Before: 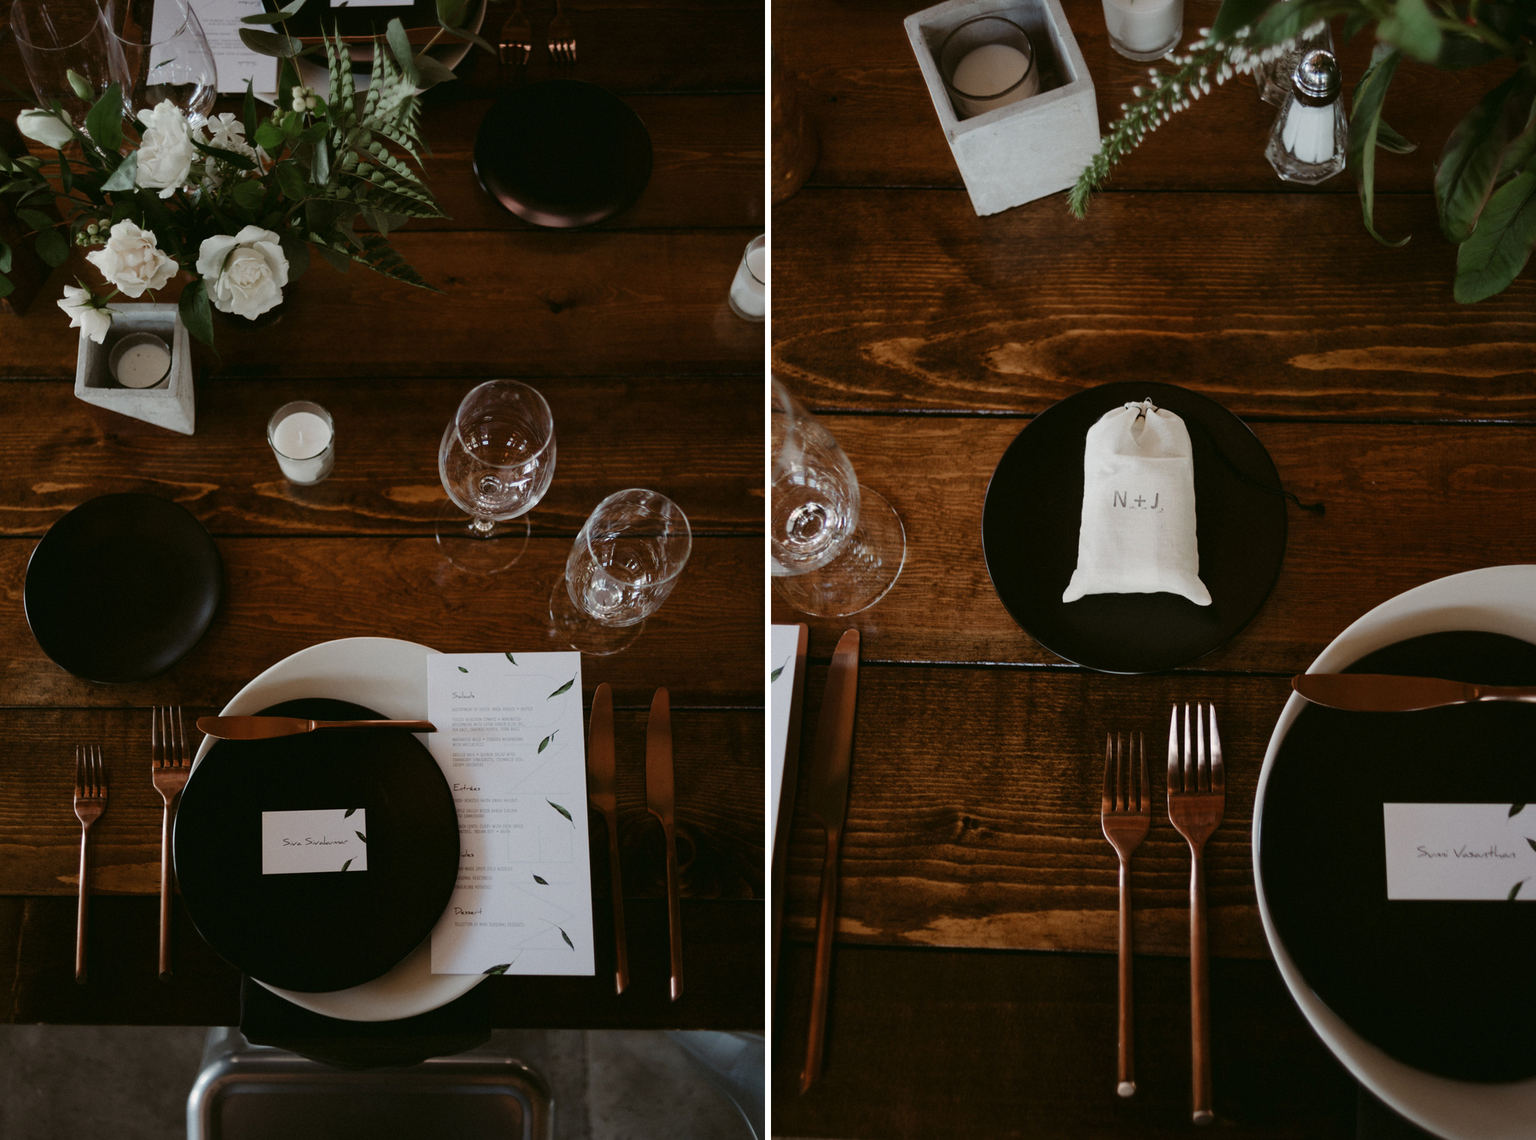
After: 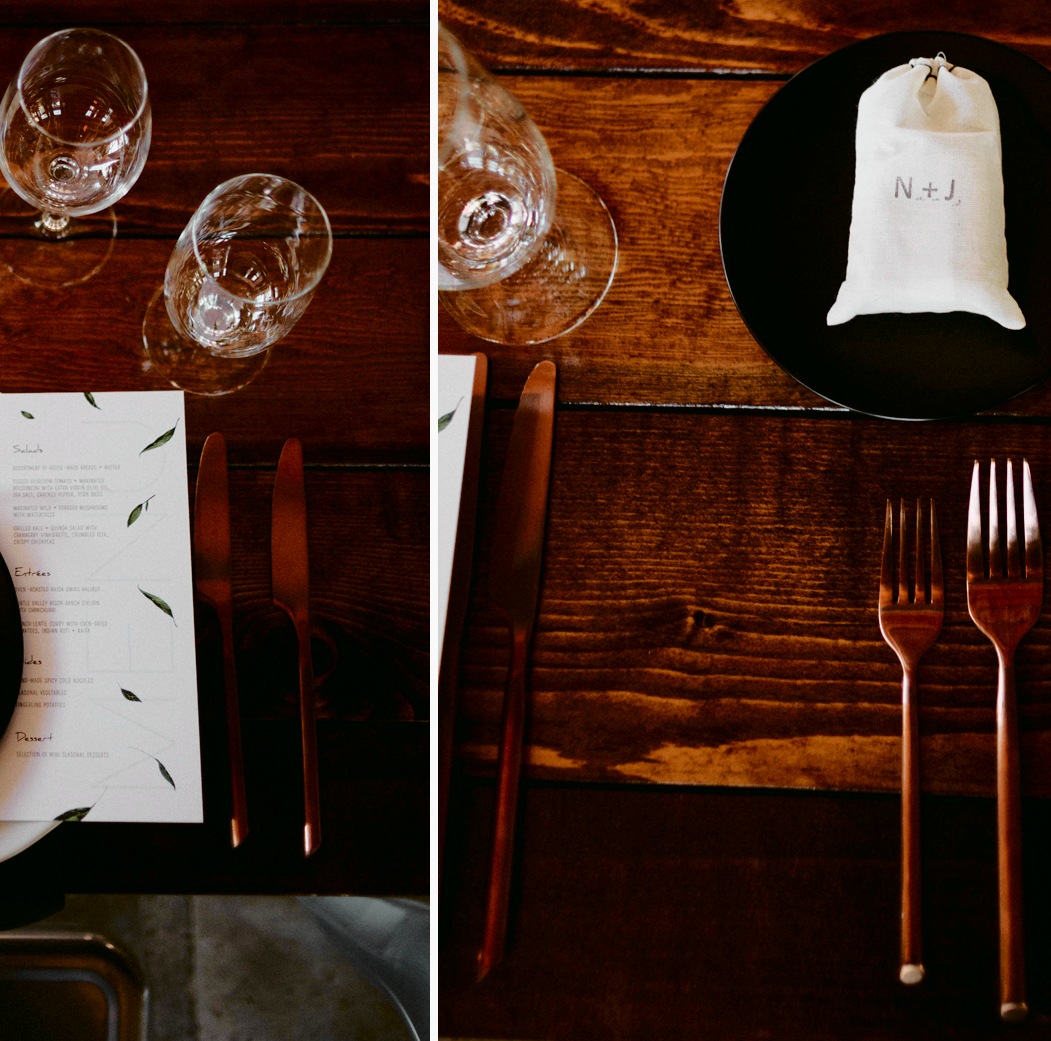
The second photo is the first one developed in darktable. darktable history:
tone curve: curves: ch0 [(0, 0) (0.062, 0.023) (0.168, 0.142) (0.359, 0.44) (0.469, 0.544) (0.634, 0.722) (0.839, 0.909) (0.998, 0.978)]; ch1 [(0, 0) (0.437, 0.453) (0.472, 0.47) (0.502, 0.504) (0.527, 0.546) (0.568, 0.619) (0.608, 0.665) (0.669, 0.748) (0.859, 0.899) (1, 1)]; ch2 [(0, 0) (0.33, 0.301) (0.421, 0.443) (0.473, 0.498) (0.509, 0.5) (0.535, 0.564) (0.575, 0.625) (0.608, 0.676) (1, 1)], color space Lab, independent channels, preserve colors none
crop and rotate: left 28.829%, top 31.472%, right 19.851%
